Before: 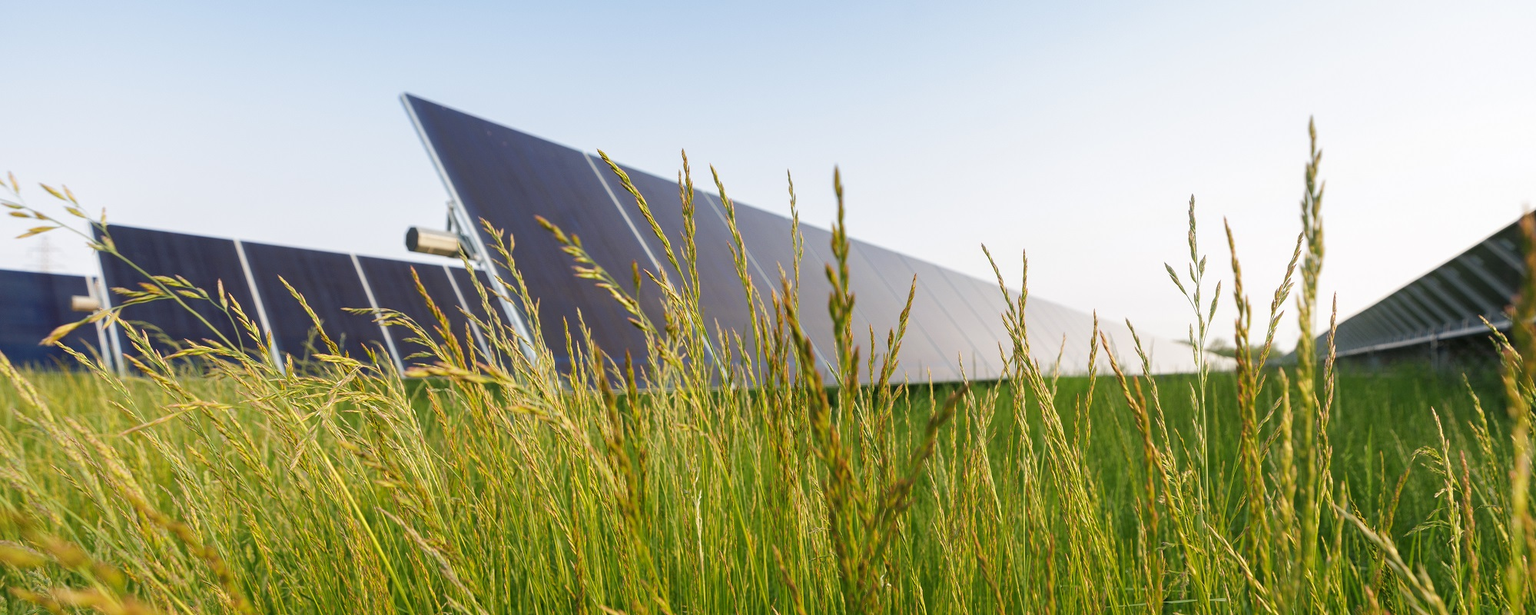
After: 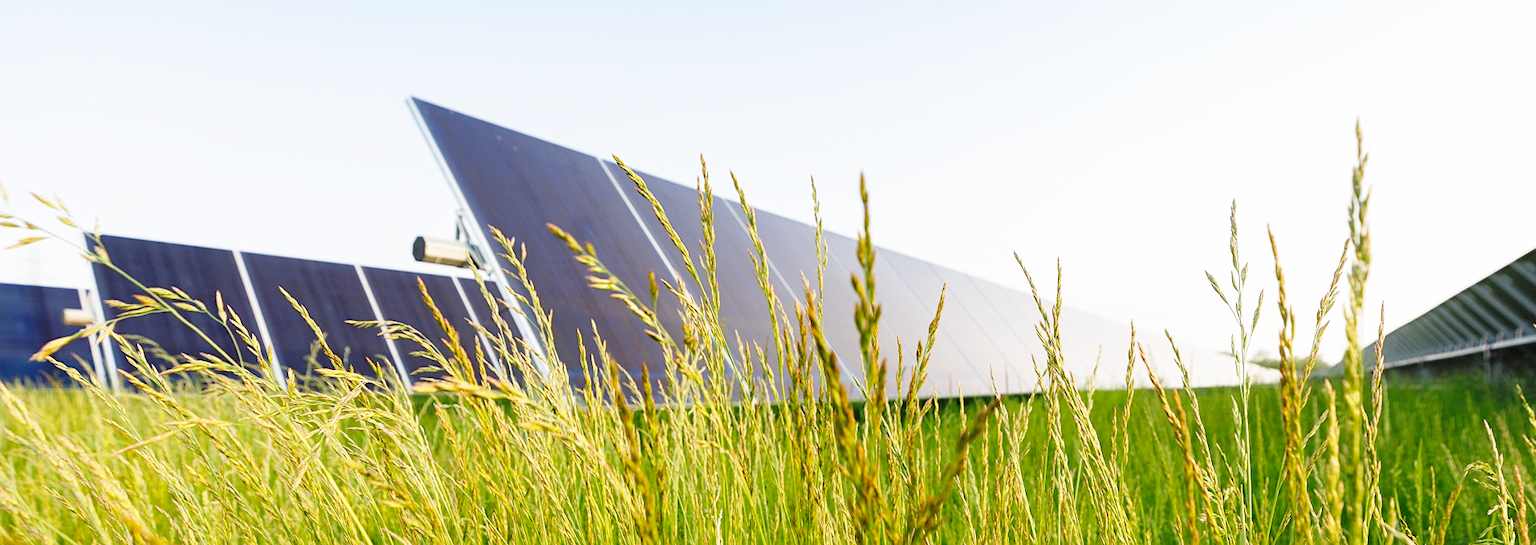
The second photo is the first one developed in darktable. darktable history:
crop and rotate: angle 0.2°, left 0.275%, right 3.127%, bottom 14.18%
sharpen: amount 0.2
base curve: curves: ch0 [(0, 0) (0.028, 0.03) (0.121, 0.232) (0.46, 0.748) (0.859, 0.968) (1, 1)], preserve colors none
